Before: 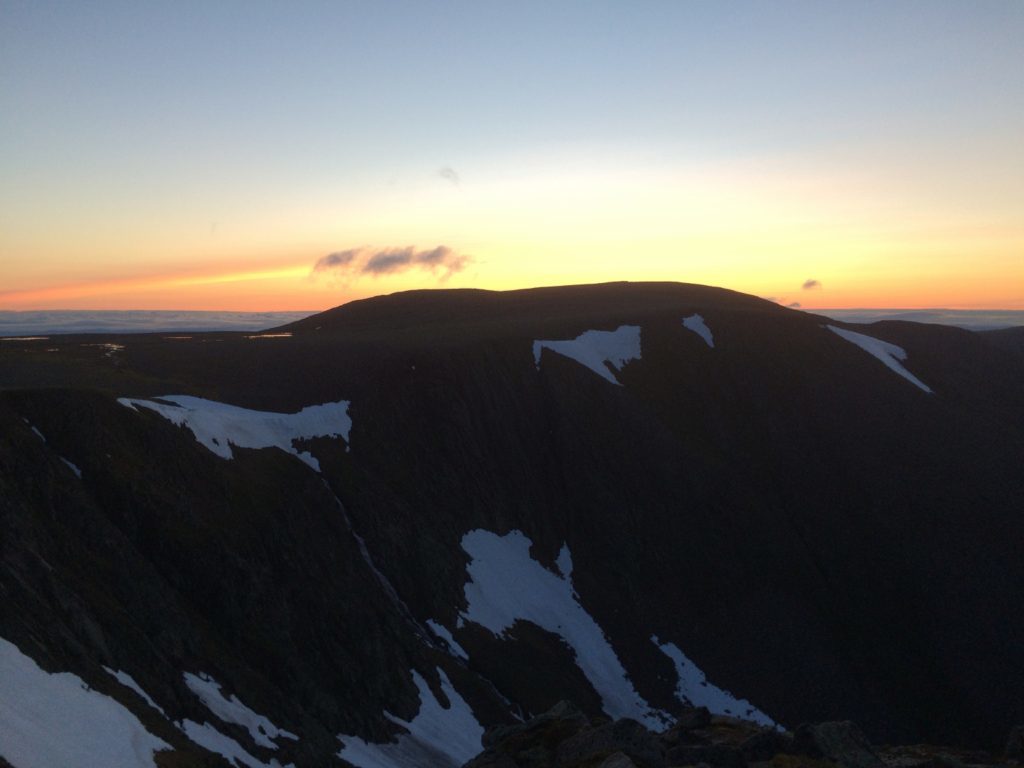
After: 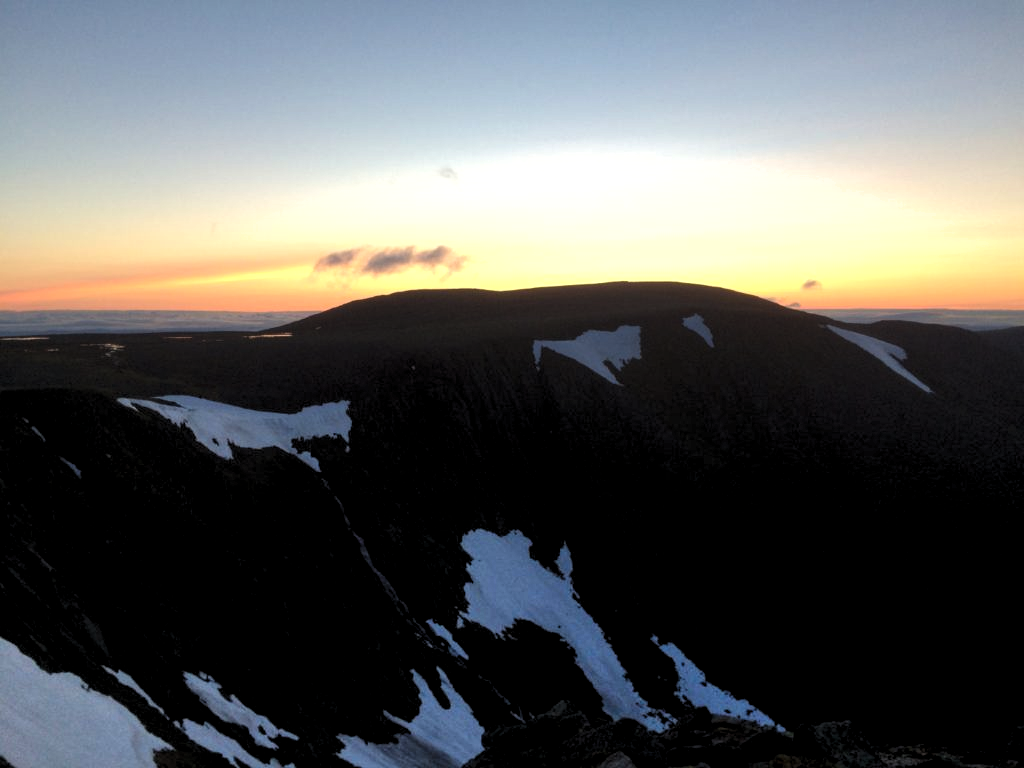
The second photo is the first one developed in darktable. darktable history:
levels: levels [0.062, 0.494, 0.925]
shadows and highlights: soften with gaussian
